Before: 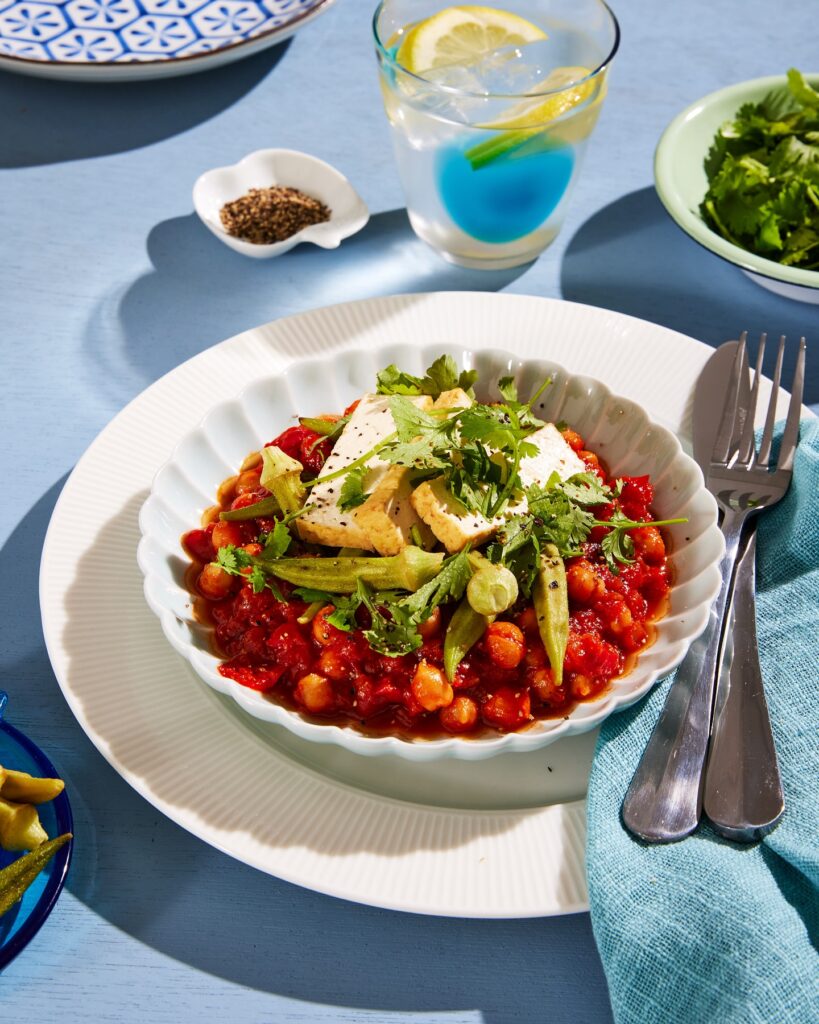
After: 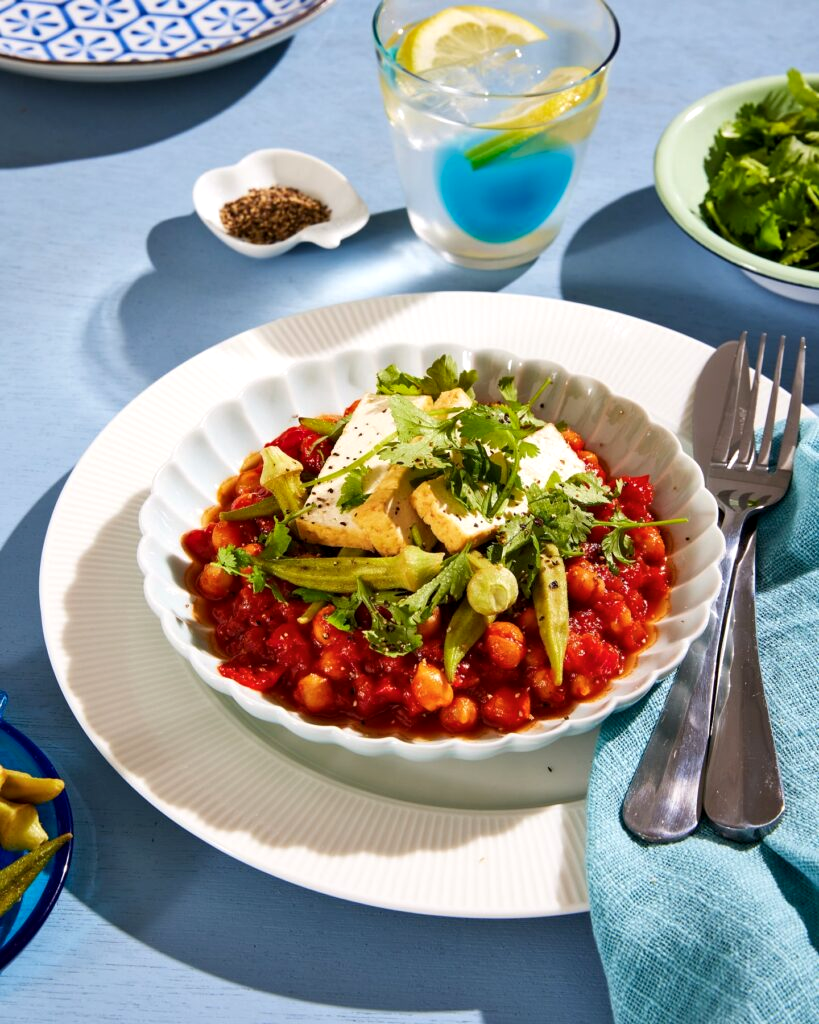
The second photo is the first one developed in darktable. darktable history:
color balance rgb: global vibrance 10%
exposure: black level correction 0.002, exposure 0.15 EV, compensate highlight preservation false
shadows and highlights: shadows 52.34, highlights -28.23, soften with gaussian
